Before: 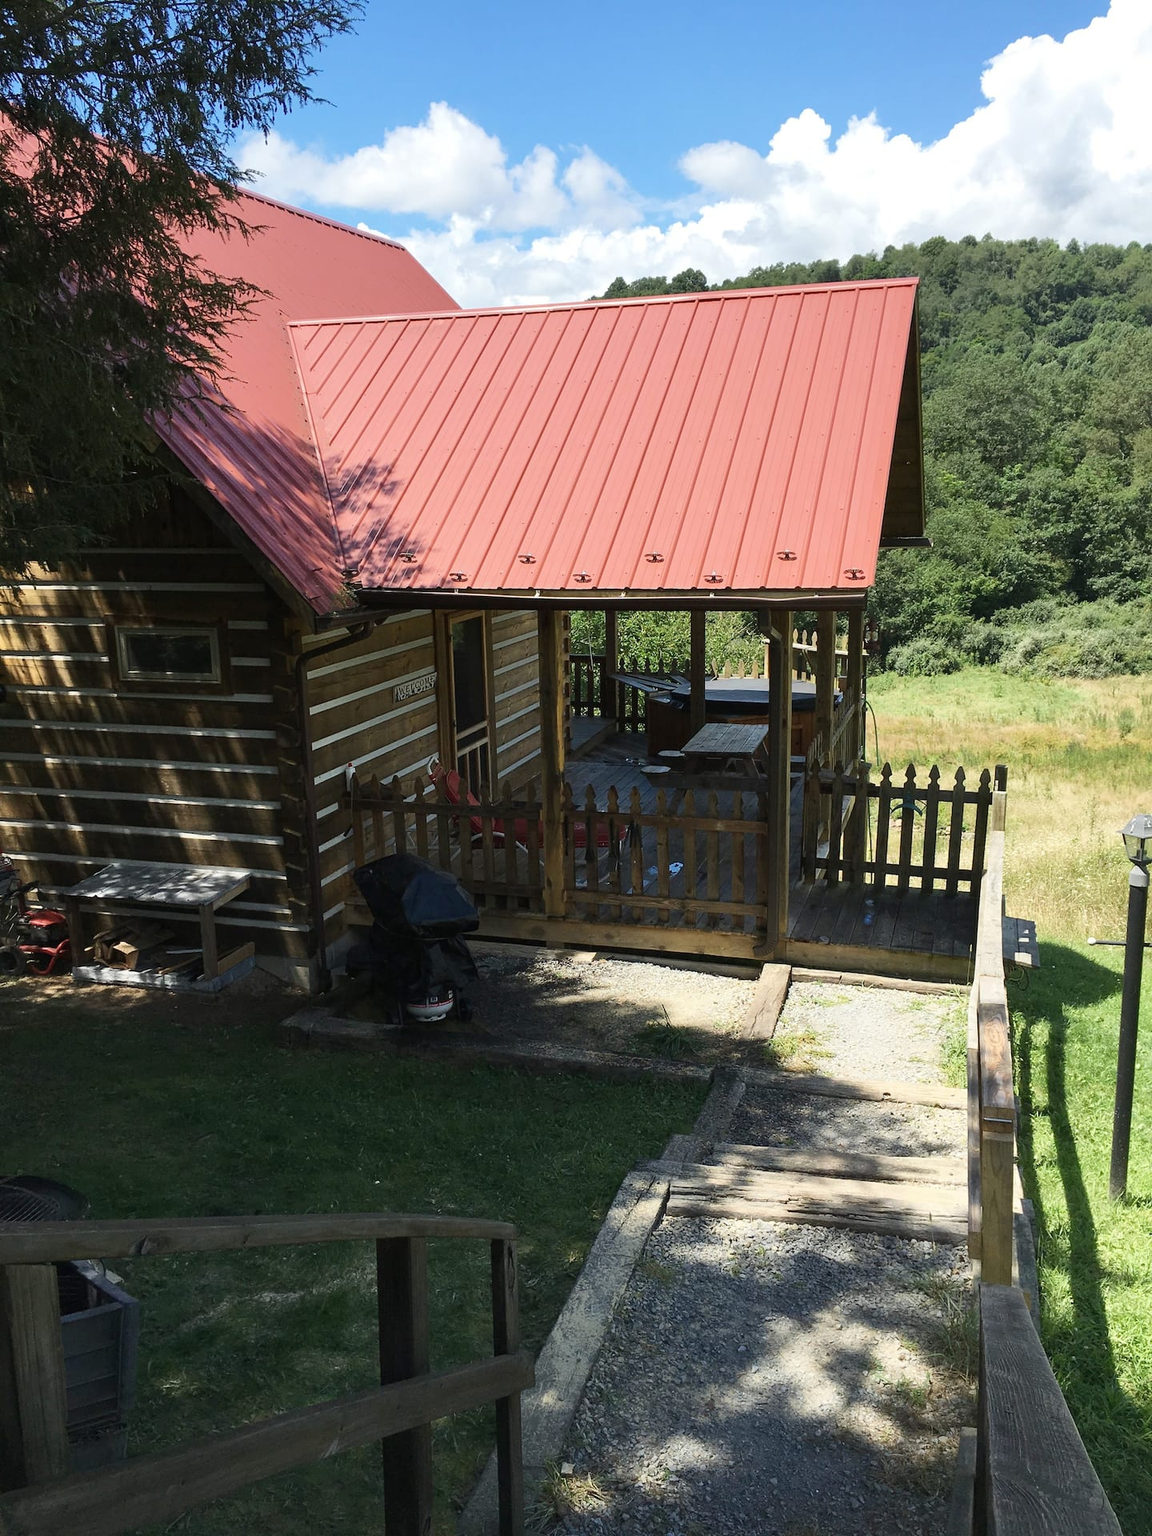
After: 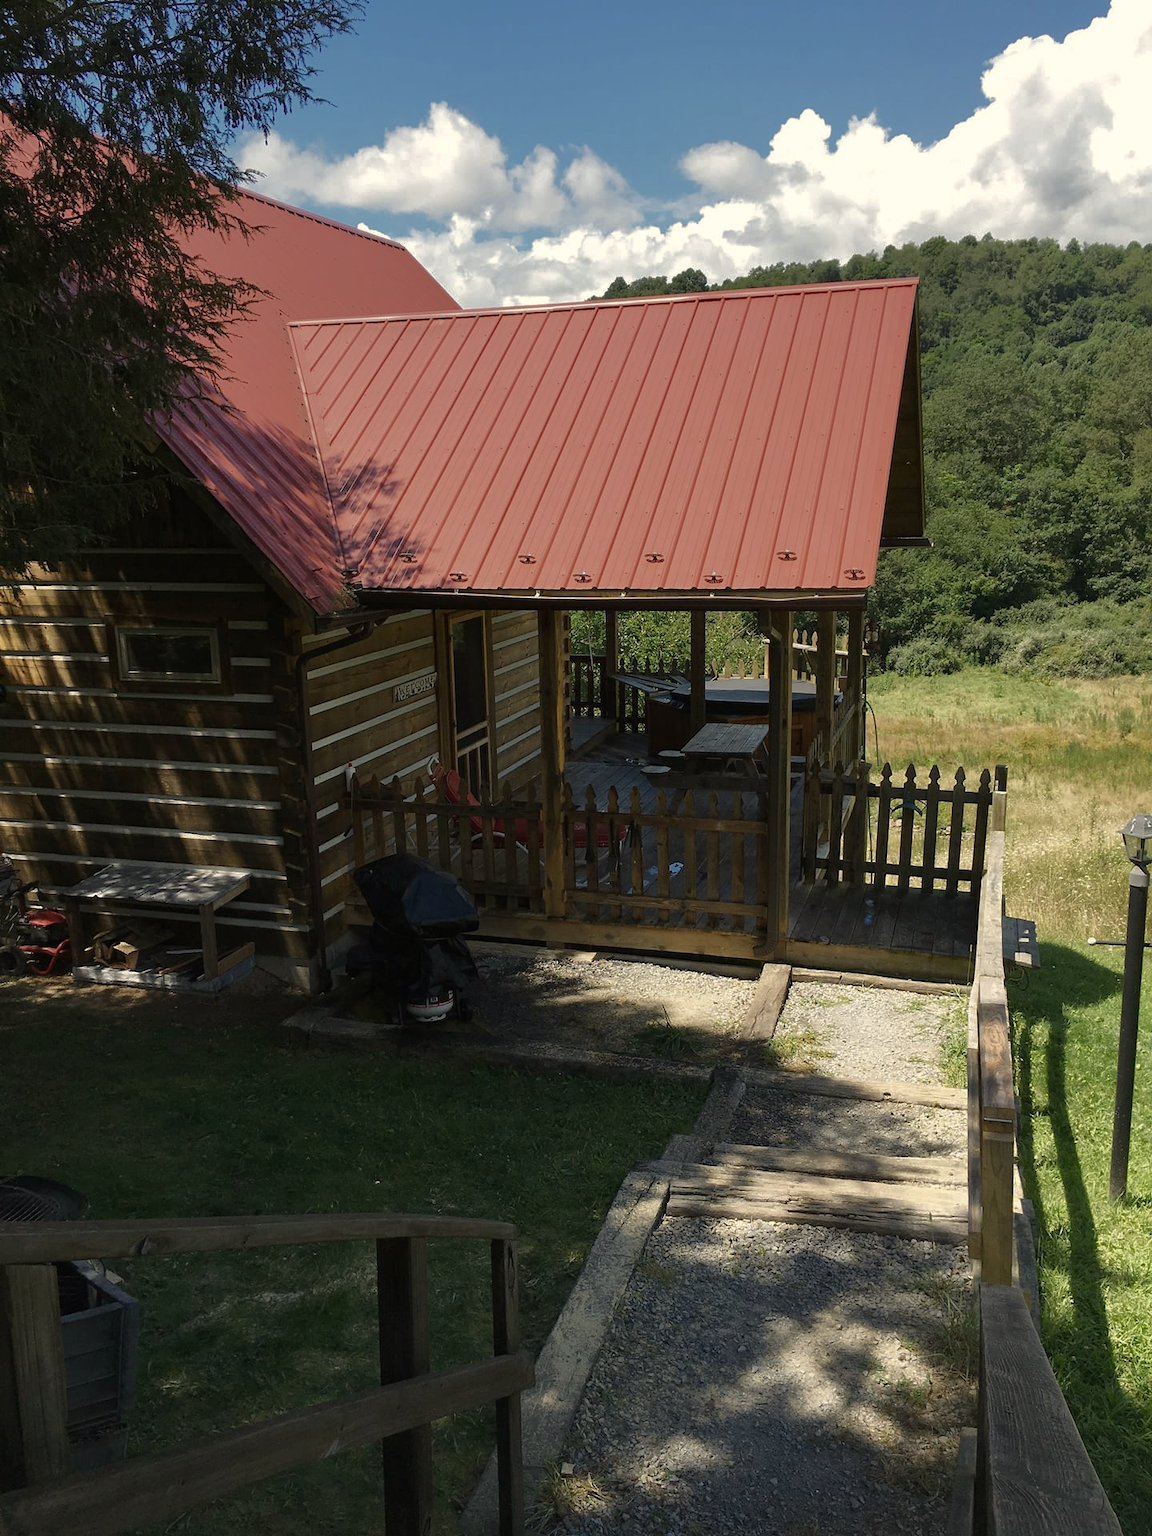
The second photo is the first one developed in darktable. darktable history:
color calibration: x 0.329, y 0.345, temperature 5633 K
base curve: curves: ch0 [(0, 0) (0.841, 0.609) (1, 1)]
